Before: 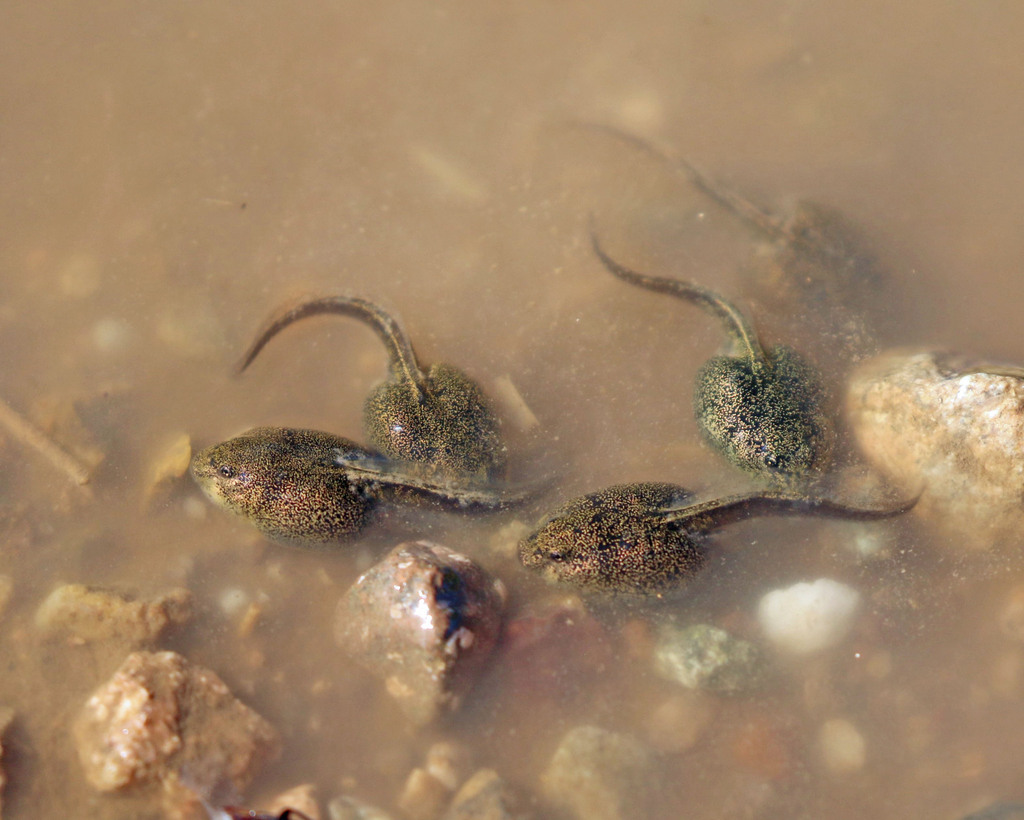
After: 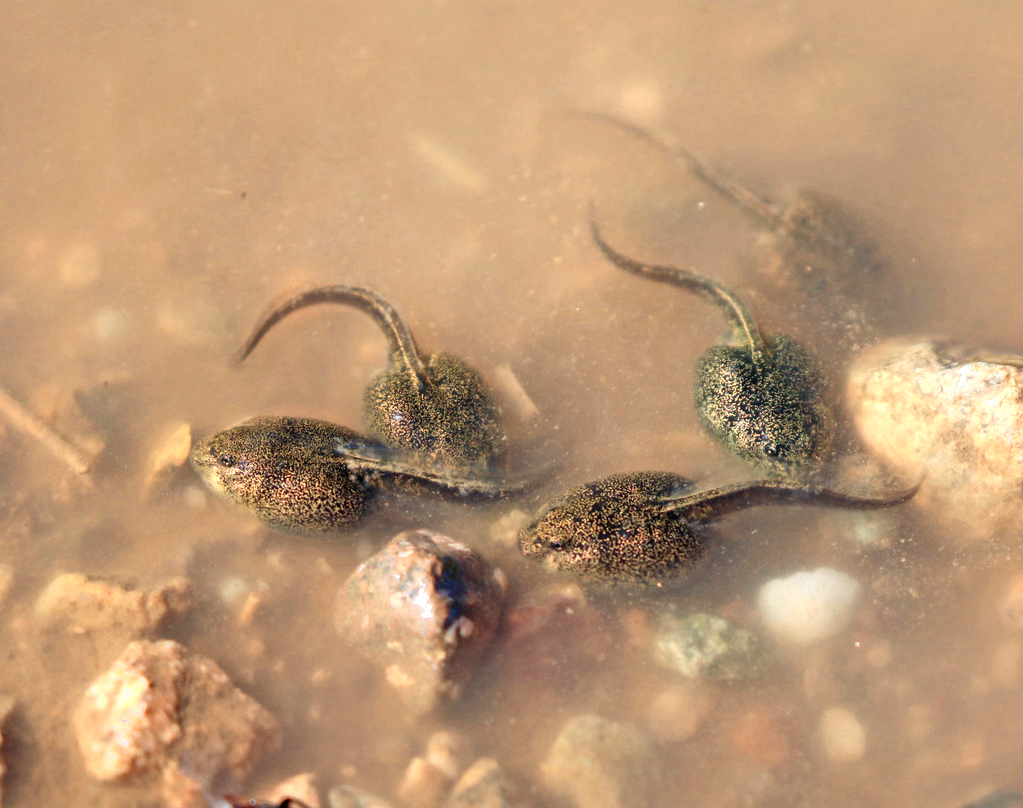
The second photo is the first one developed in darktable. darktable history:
crop: top 1.377%, right 0.058%
color correction: highlights a* 0.634, highlights b* 2.78, saturation 1.08
color zones: curves: ch0 [(0.018, 0.548) (0.197, 0.654) (0.425, 0.447) (0.605, 0.658) (0.732, 0.579)]; ch1 [(0.105, 0.531) (0.224, 0.531) (0.386, 0.39) (0.618, 0.456) (0.732, 0.456) (0.956, 0.421)]; ch2 [(0.039, 0.583) (0.215, 0.465) (0.399, 0.544) (0.465, 0.548) (0.614, 0.447) (0.724, 0.43) (0.882, 0.623) (0.956, 0.632)]
